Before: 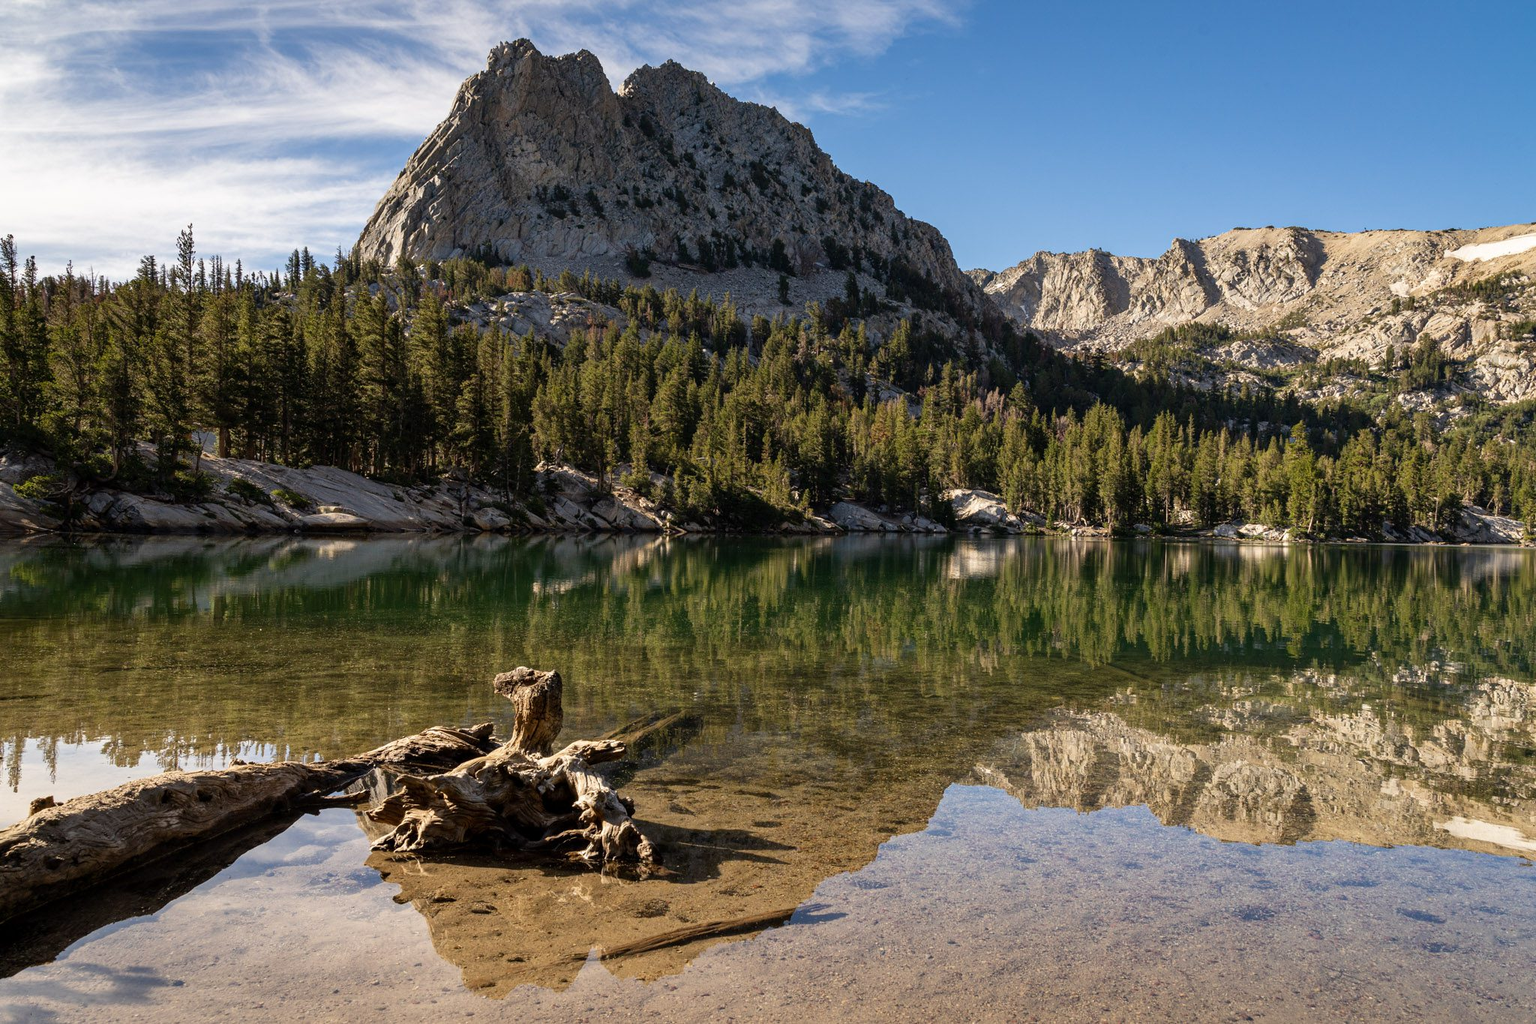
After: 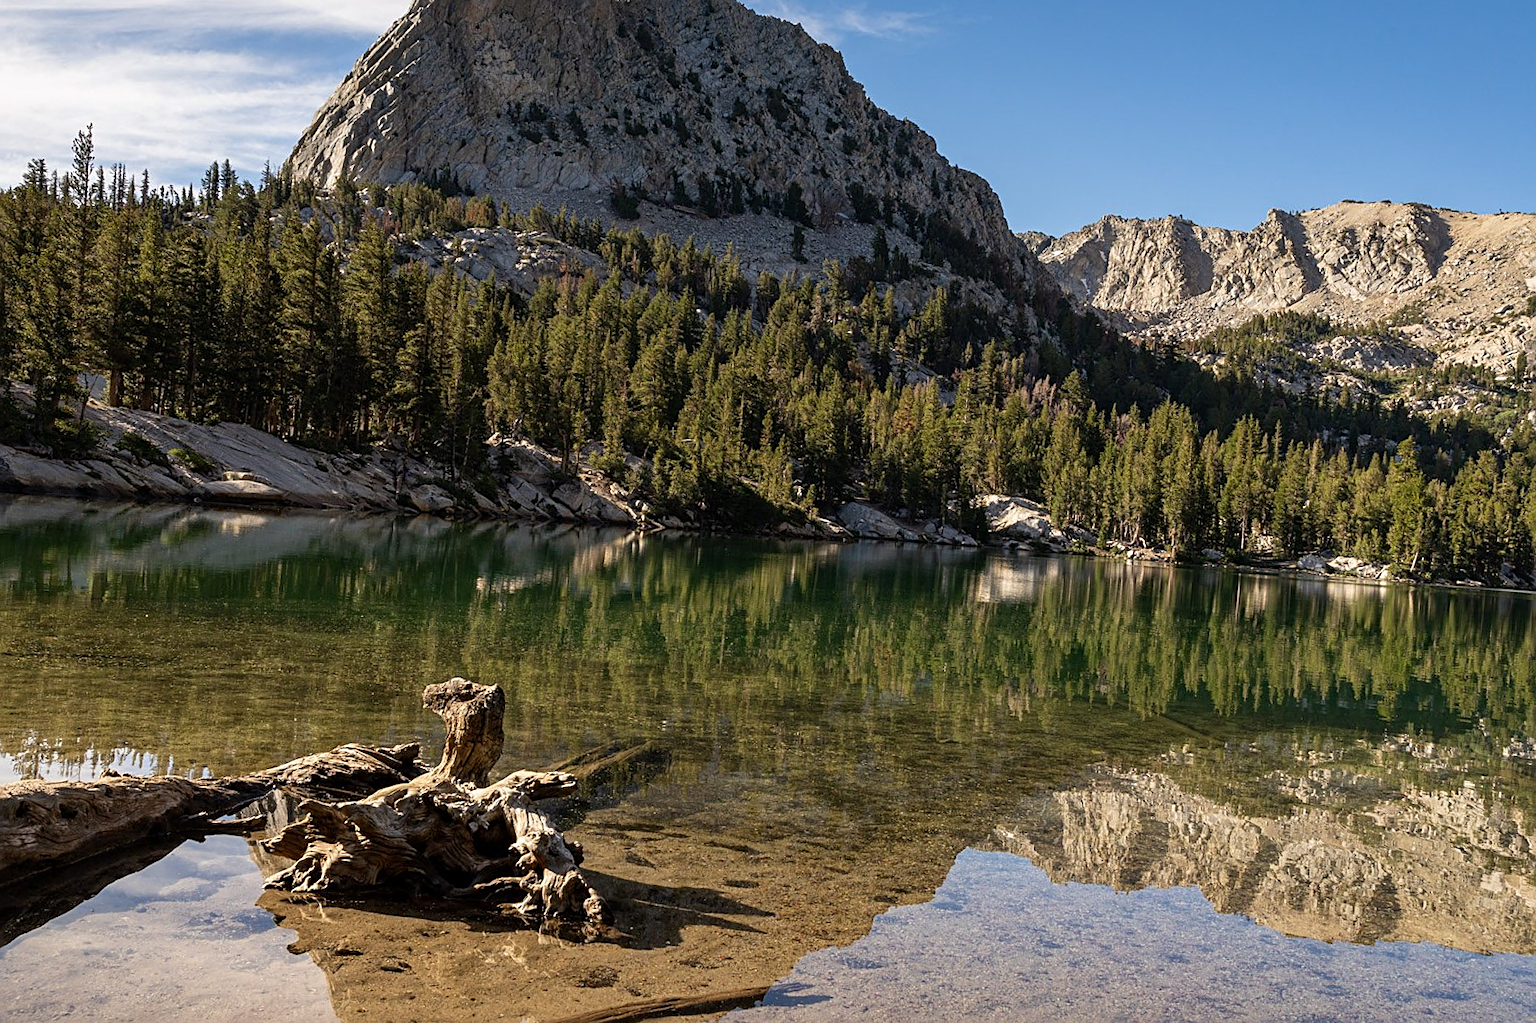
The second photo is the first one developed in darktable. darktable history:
crop and rotate: angle -3.27°, left 5.211%, top 5.211%, right 4.607%, bottom 4.607%
sharpen: on, module defaults
